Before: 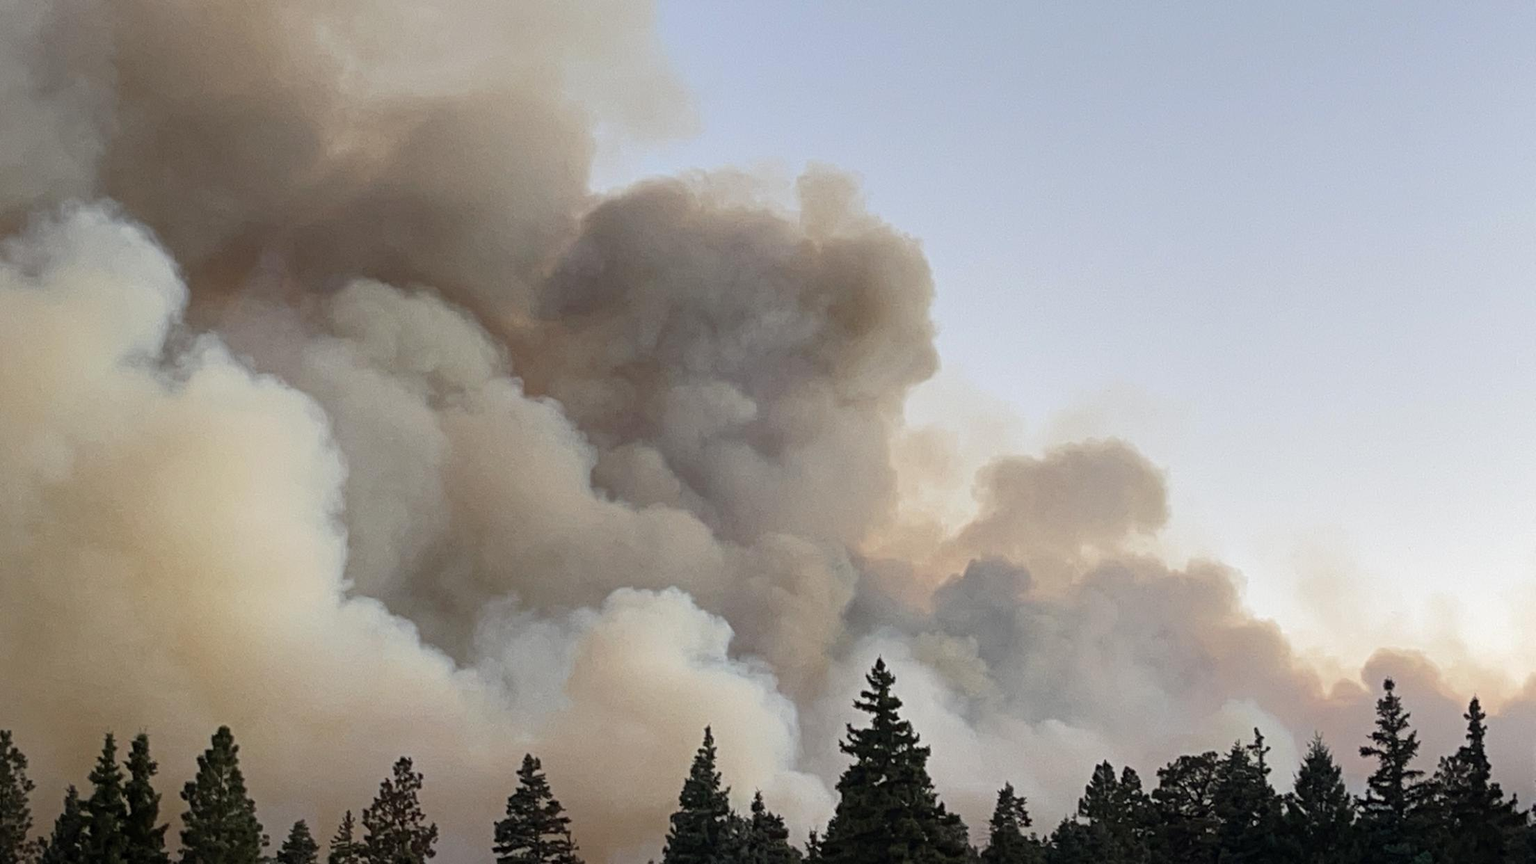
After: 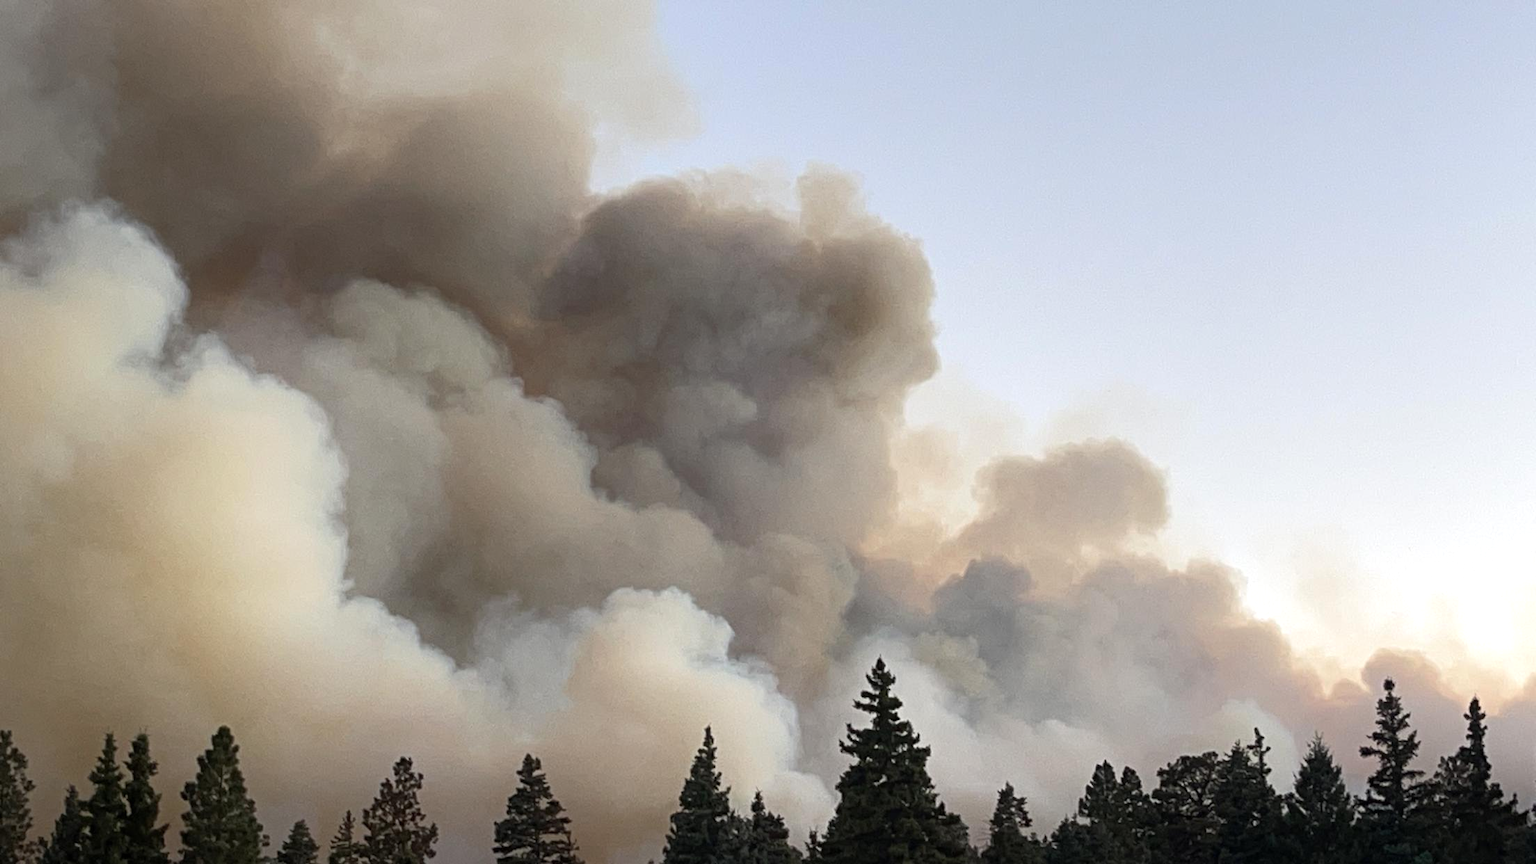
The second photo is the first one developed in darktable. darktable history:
tone equalizer: -8 EV -0.001 EV, -7 EV 0.001 EV, -6 EV -0.003 EV, -5 EV -0.007 EV, -4 EV -0.079 EV, -3 EV -0.218 EV, -2 EV -0.289 EV, -1 EV 0.085 EV, +0 EV 0.301 EV
